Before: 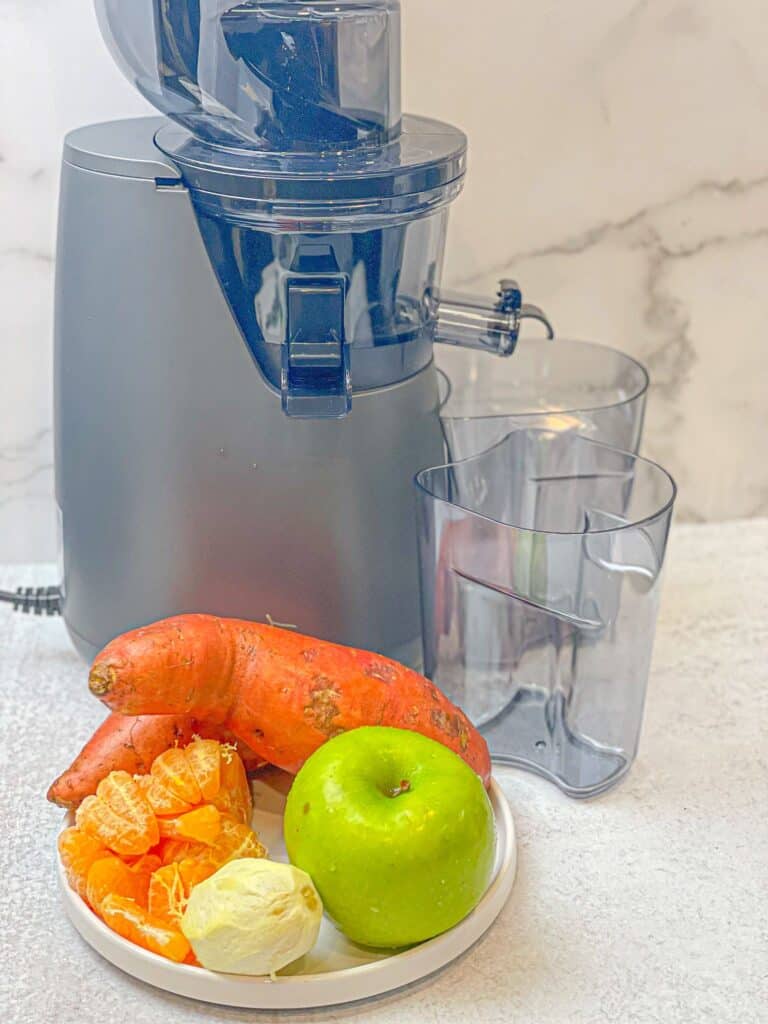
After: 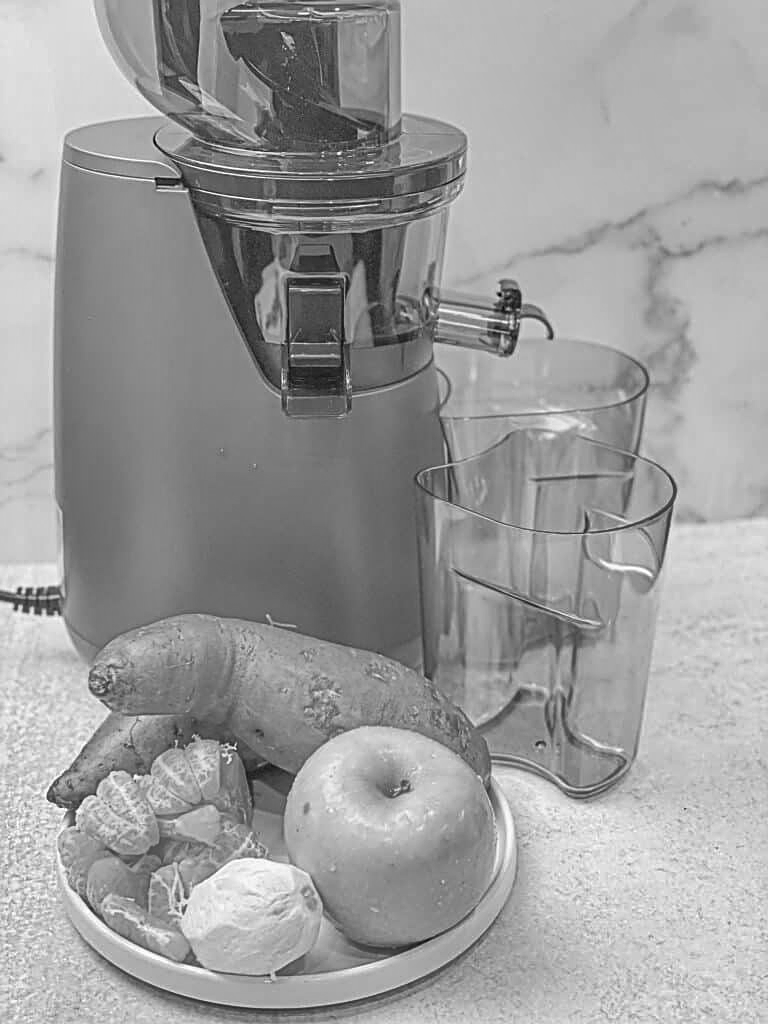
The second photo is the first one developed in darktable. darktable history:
shadows and highlights: shadows 60, soften with gaussian
sharpen: on, module defaults
monochrome: a 32, b 64, size 2.3
